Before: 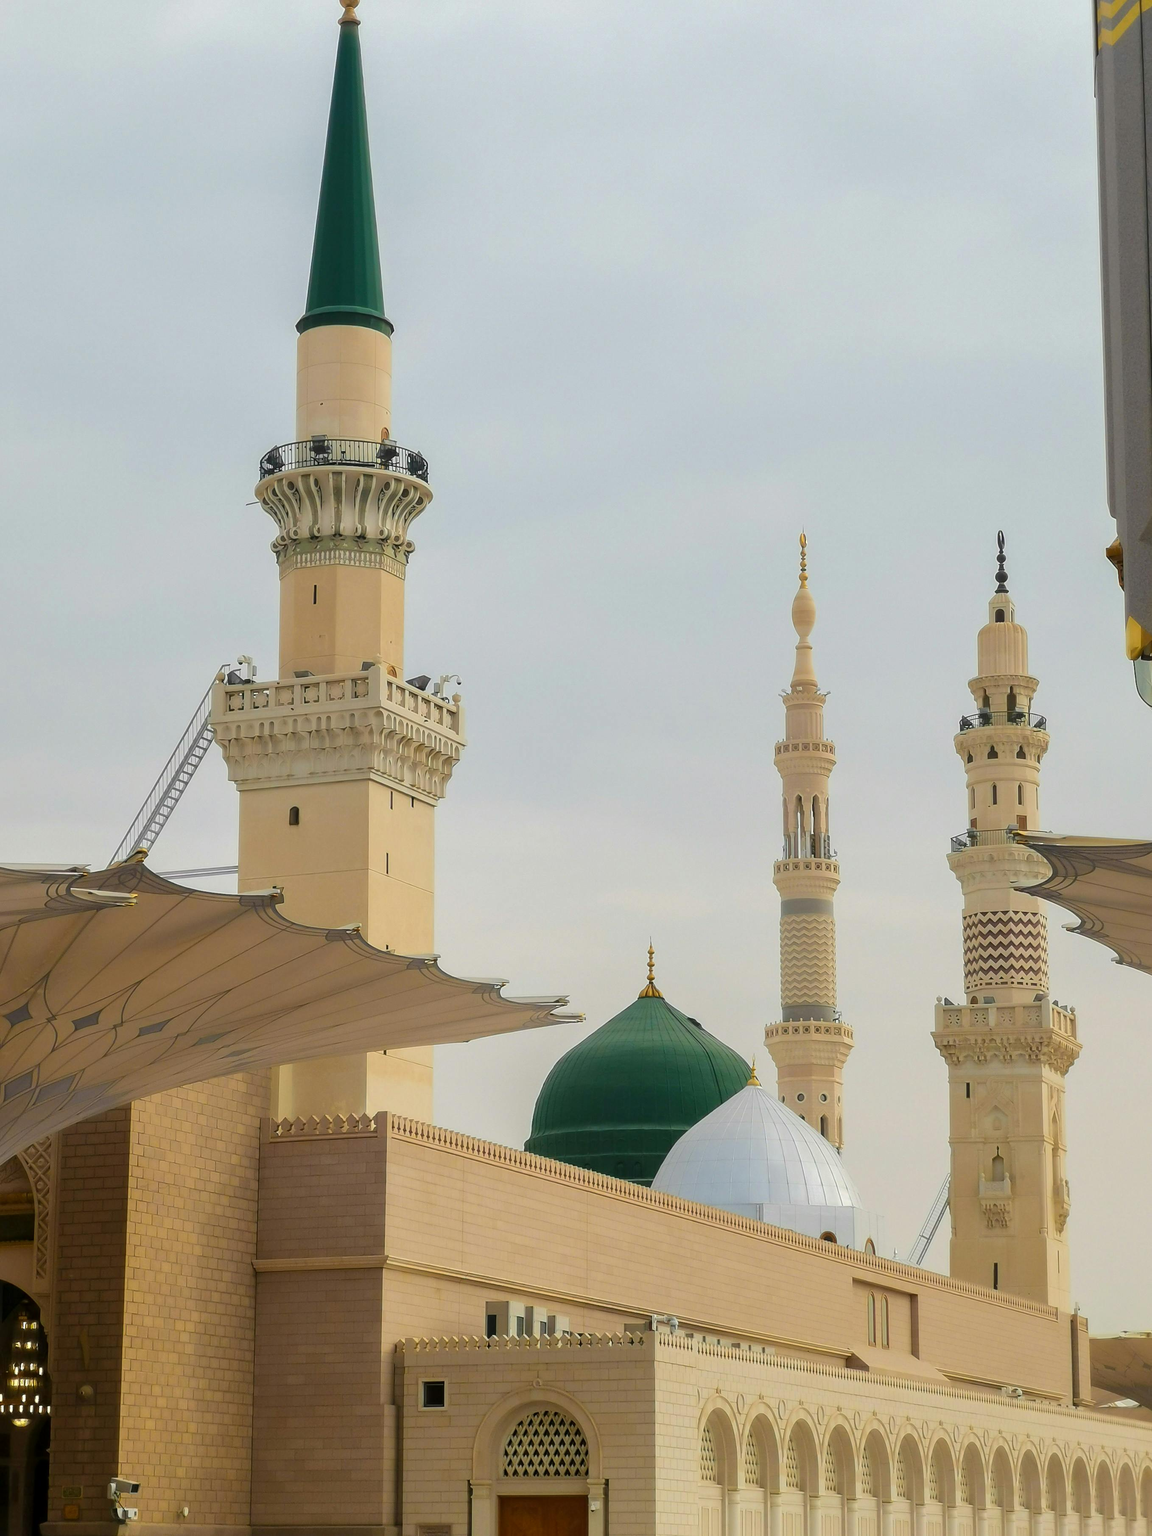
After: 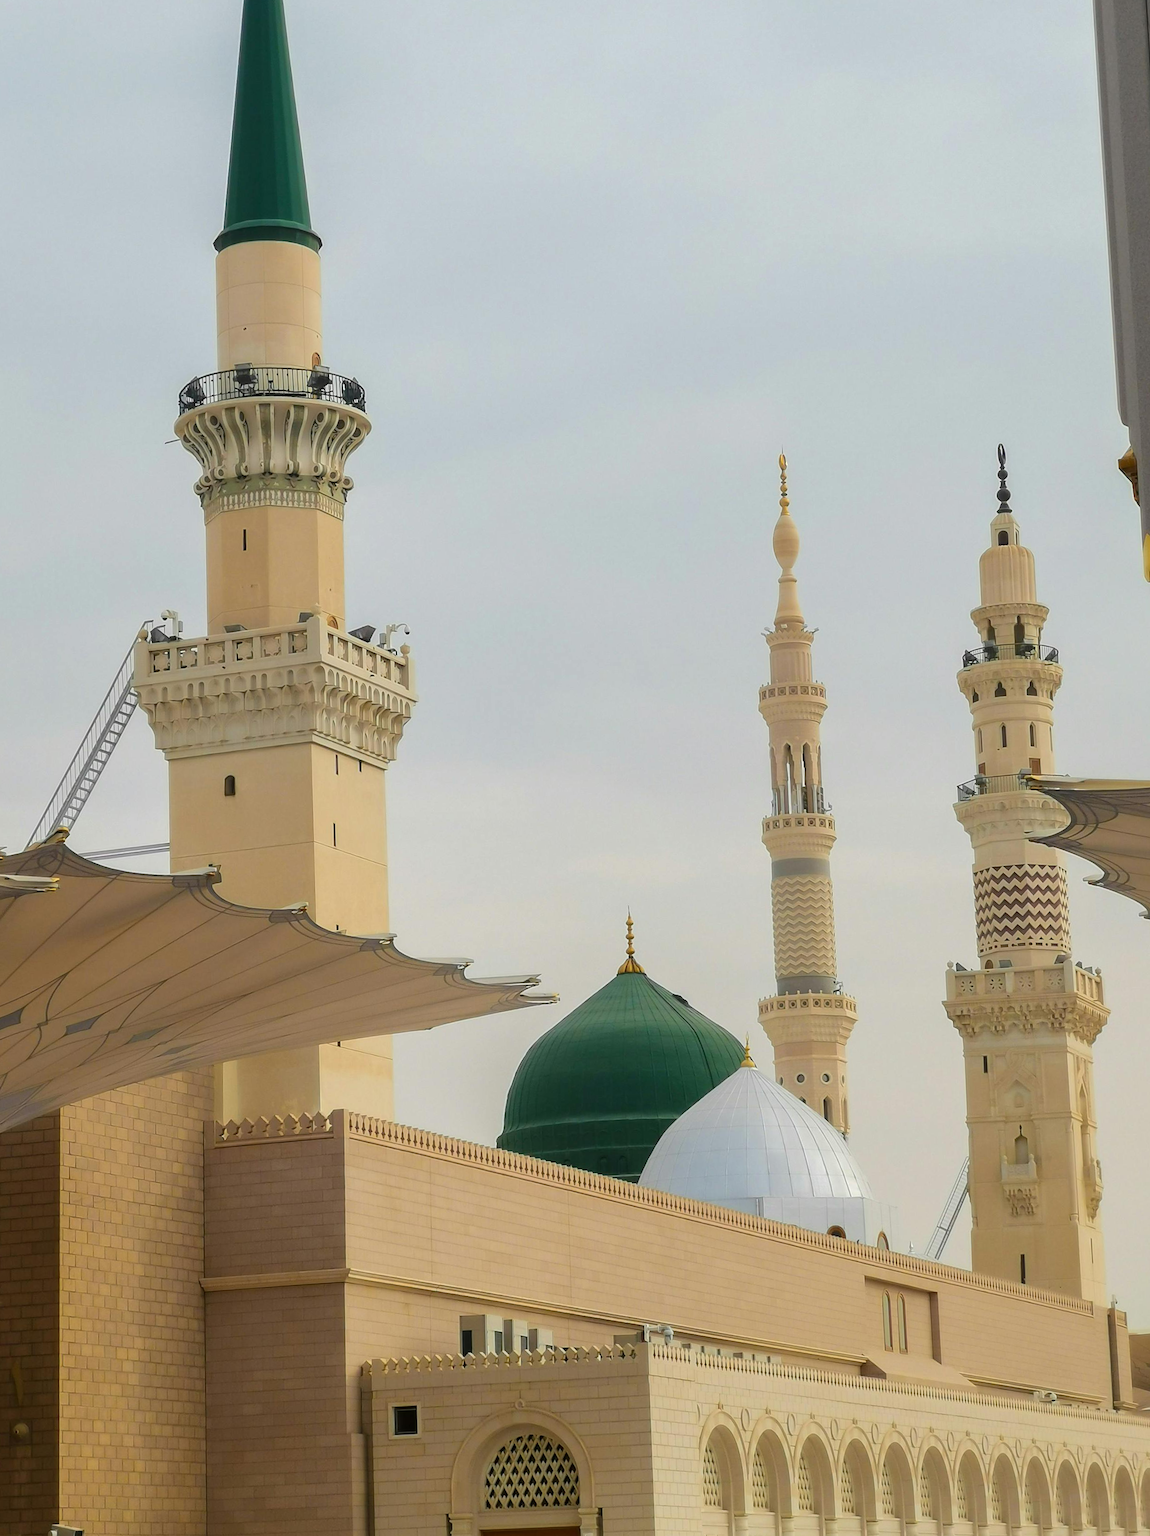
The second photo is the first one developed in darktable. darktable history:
crop and rotate: angle 1.91°, left 5.839%, top 5.696%
